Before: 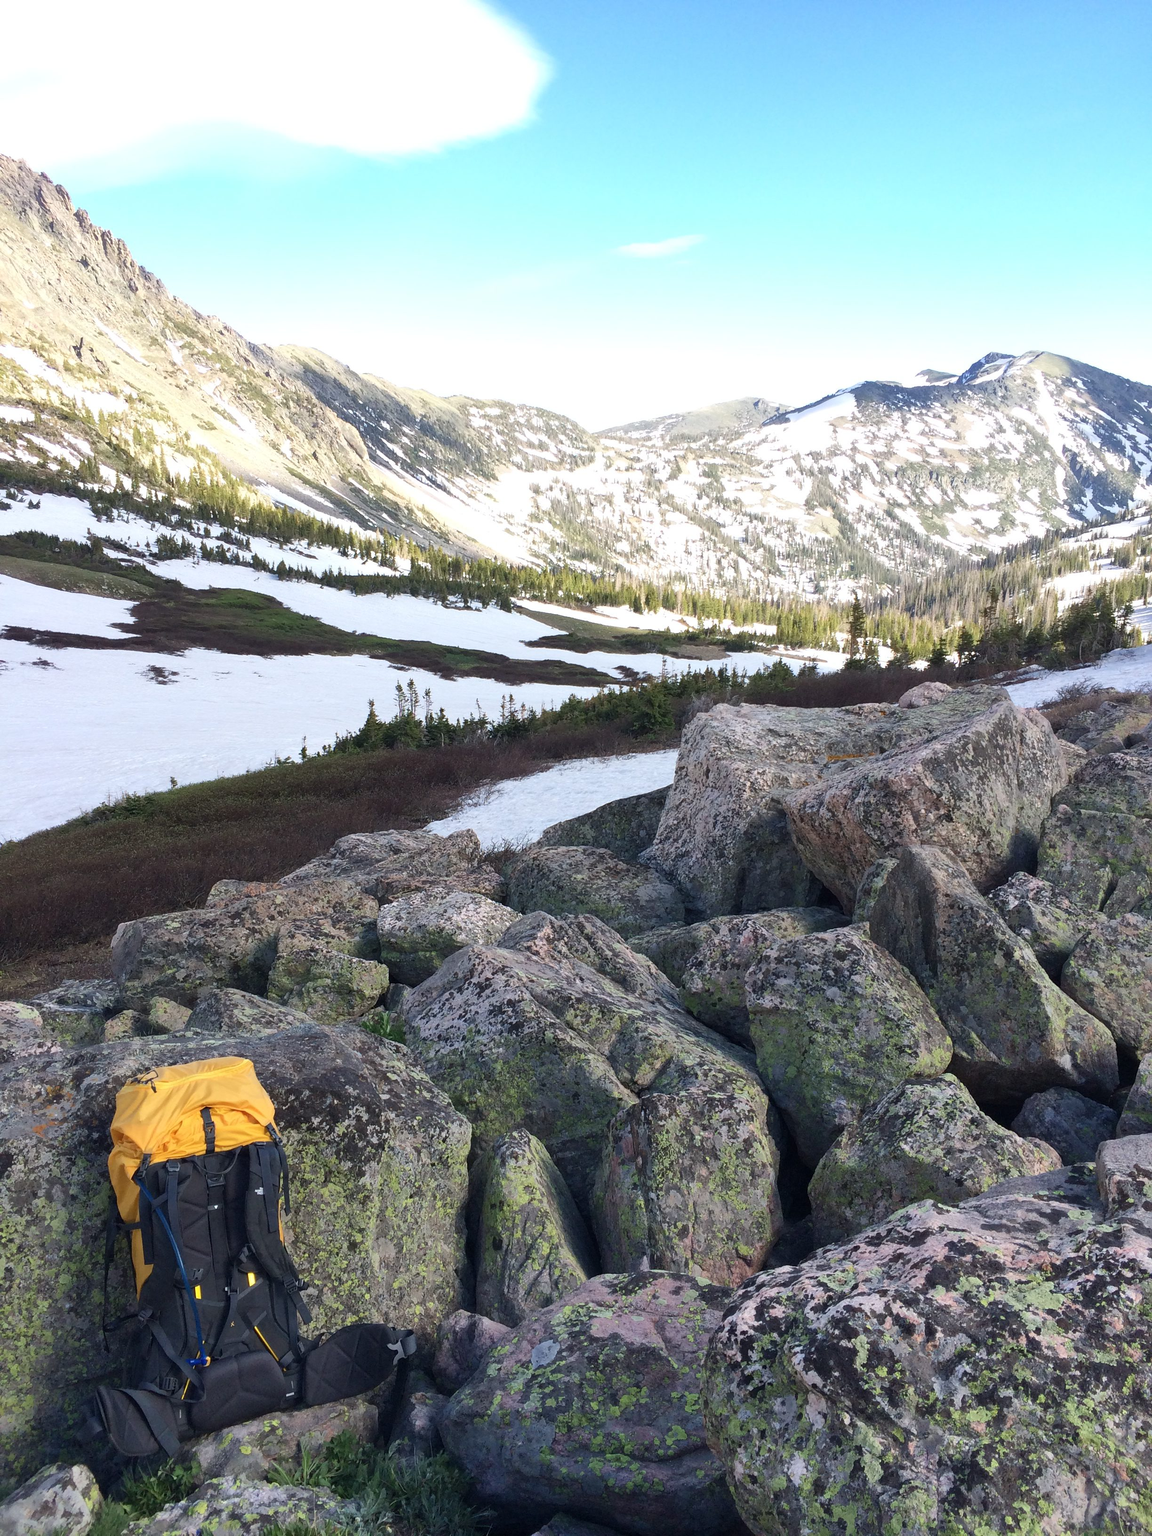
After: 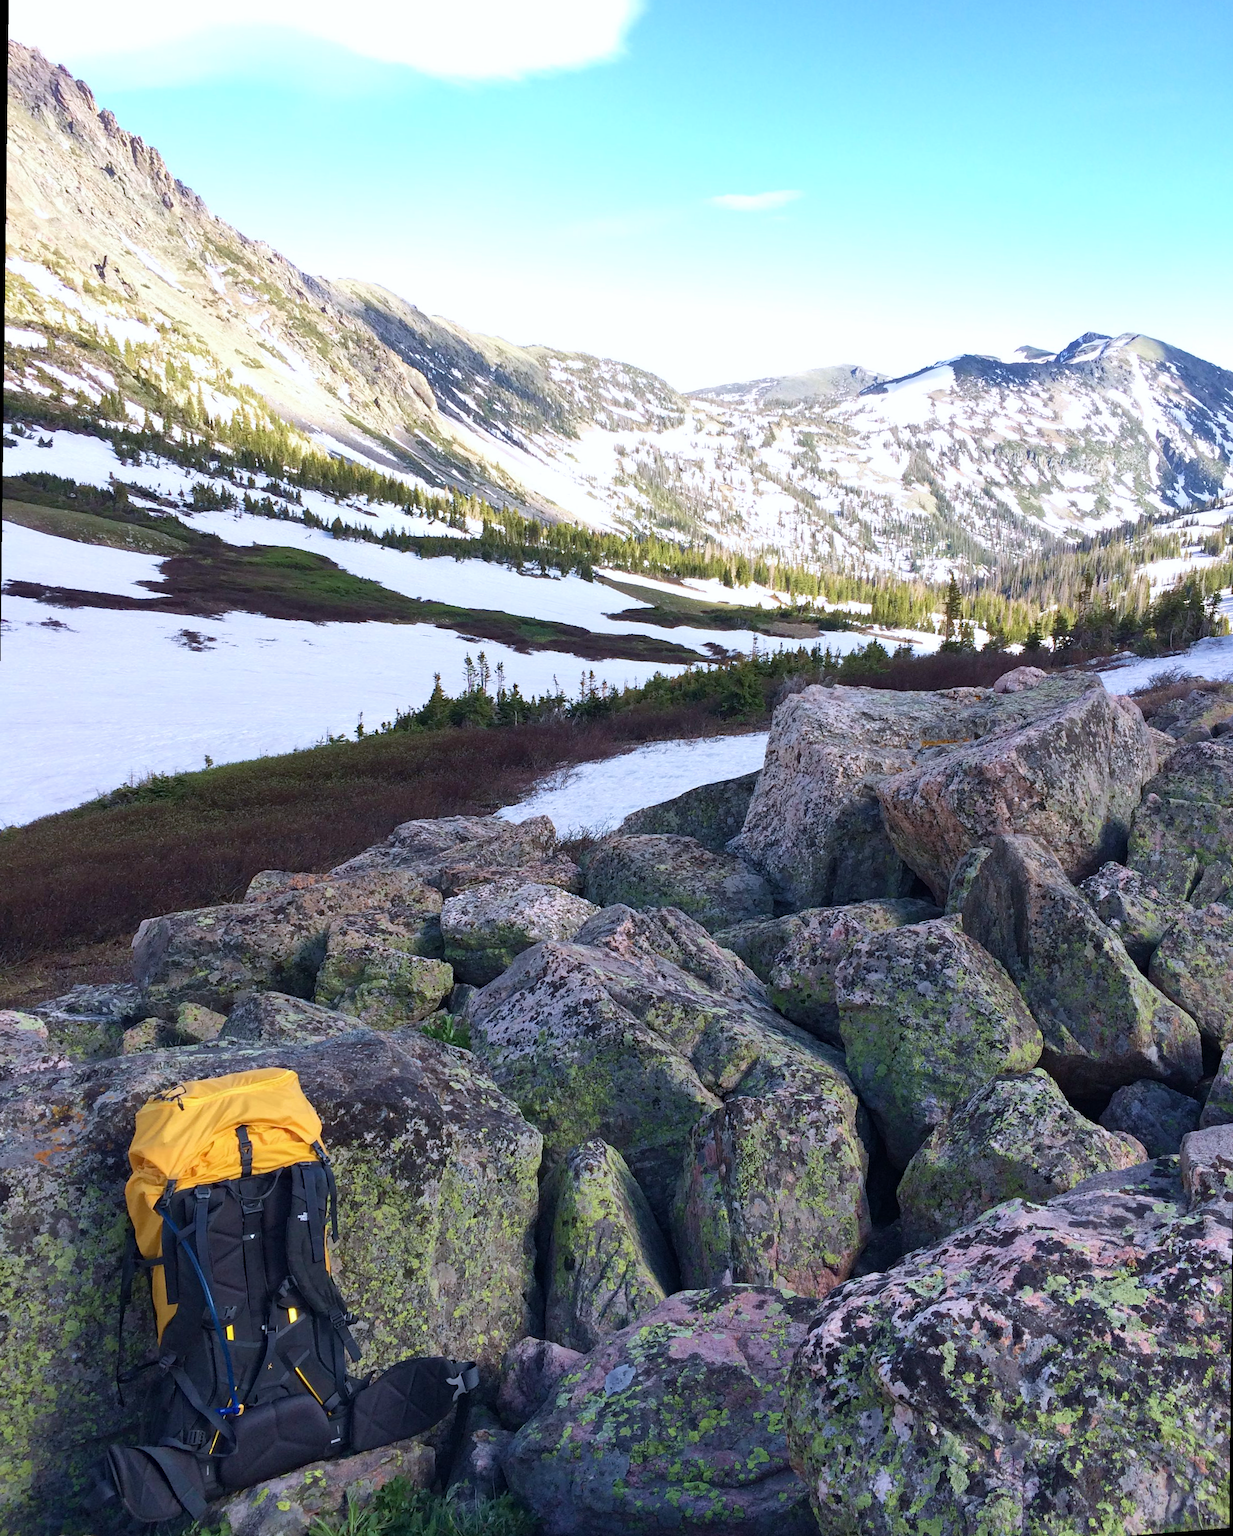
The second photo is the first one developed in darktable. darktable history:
haze removal: compatibility mode true, adaptive false
tone equalizer: on, module defaults
exposure: compensate highlight preservation false
white balance: red 0.984, blue 1.059
velvia: on, module defaults
rotate and perspective: rotation 0.679°, lens shift (horizontal) 0.136, crop left 0.009, crop right 0.991, crop top 0.078, crop bottom 0.95
